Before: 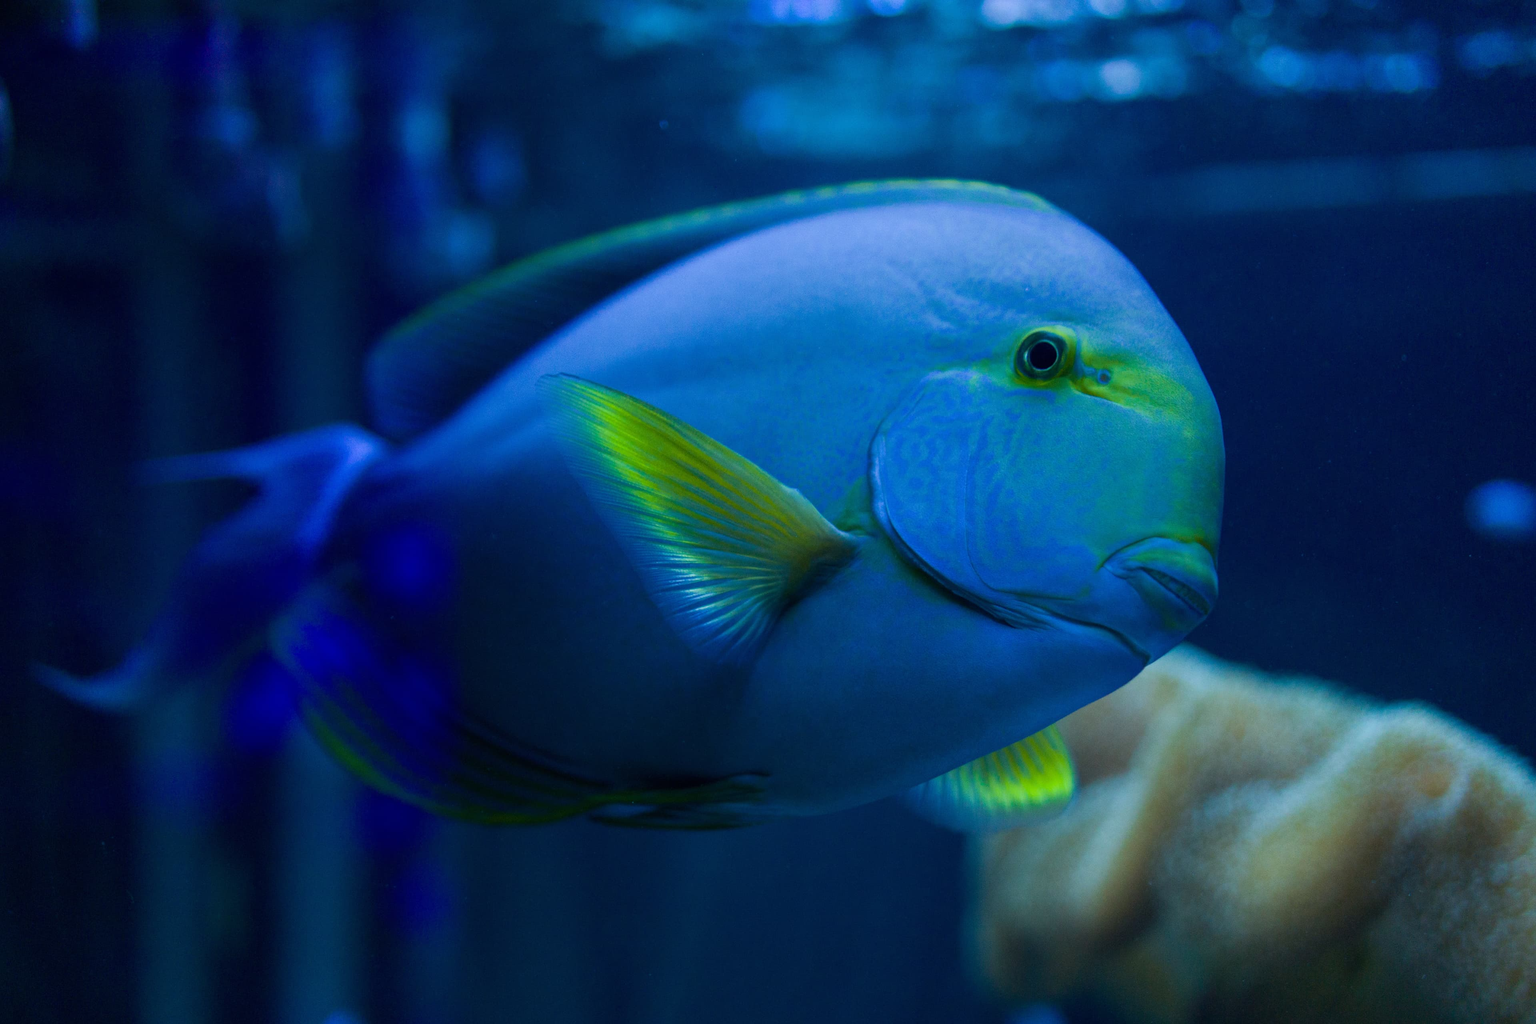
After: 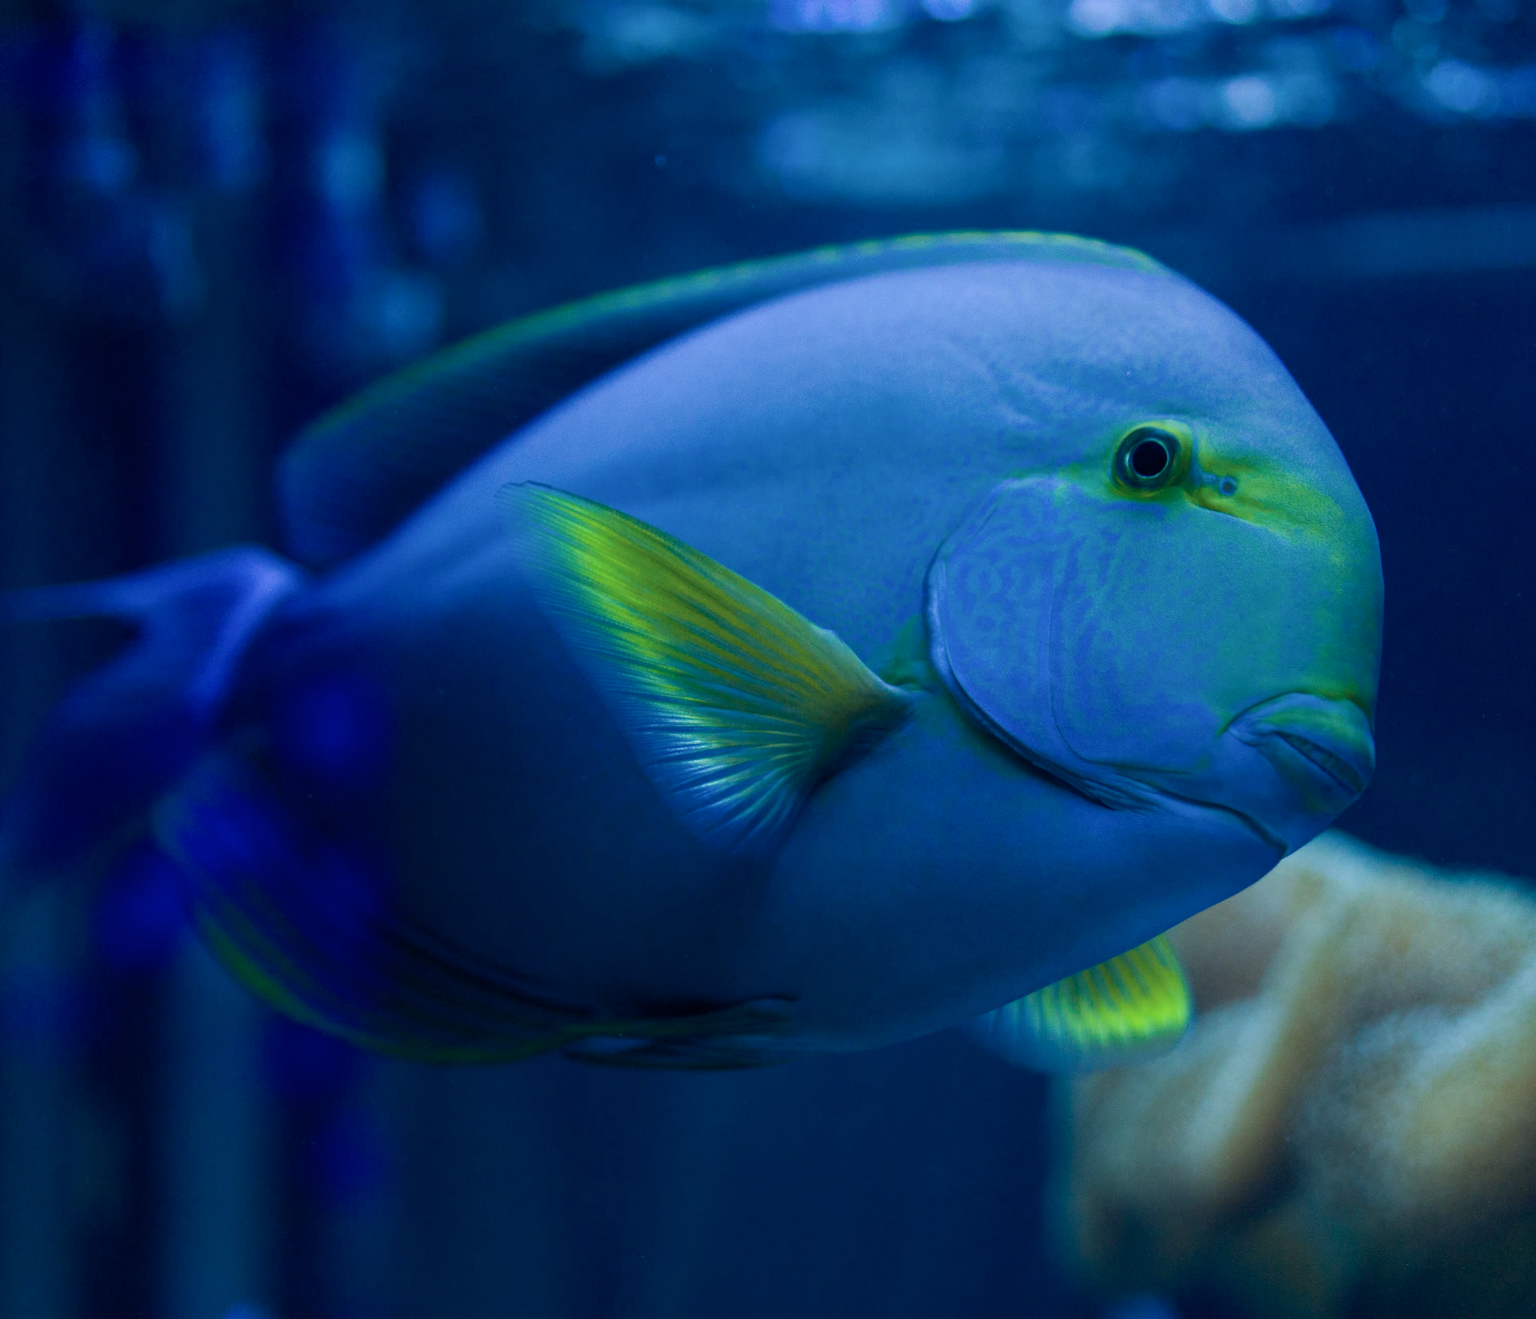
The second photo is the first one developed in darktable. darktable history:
crop: left 9.895%, right 12.507%
color balance rgb: global offset › chroma 0.15%, global offset › hue 253.97°, linear chroma grading › shadows -2.536%, linear chroma grading › highlights -14.377%, linear chroma grading › global chroma -9.435%, linear chroma grading › mid-tones -10.112%, perceptual saturation grading › global saturation 9.965%, global vibrance 24.503%
